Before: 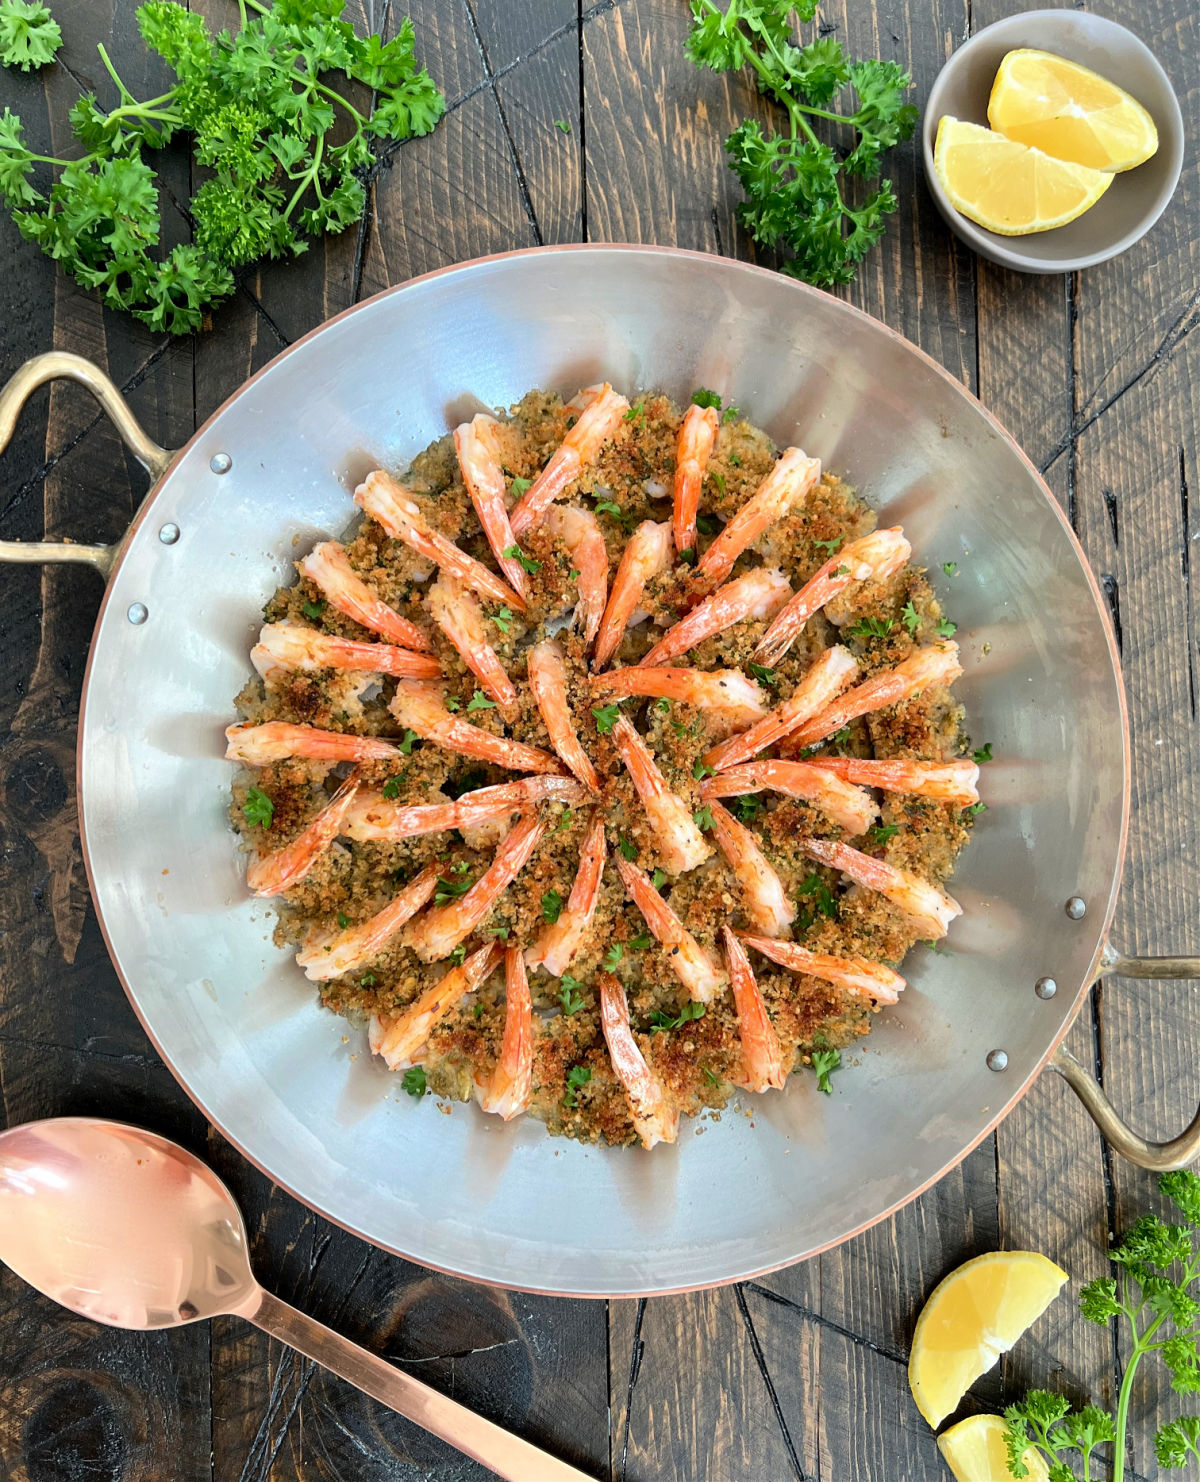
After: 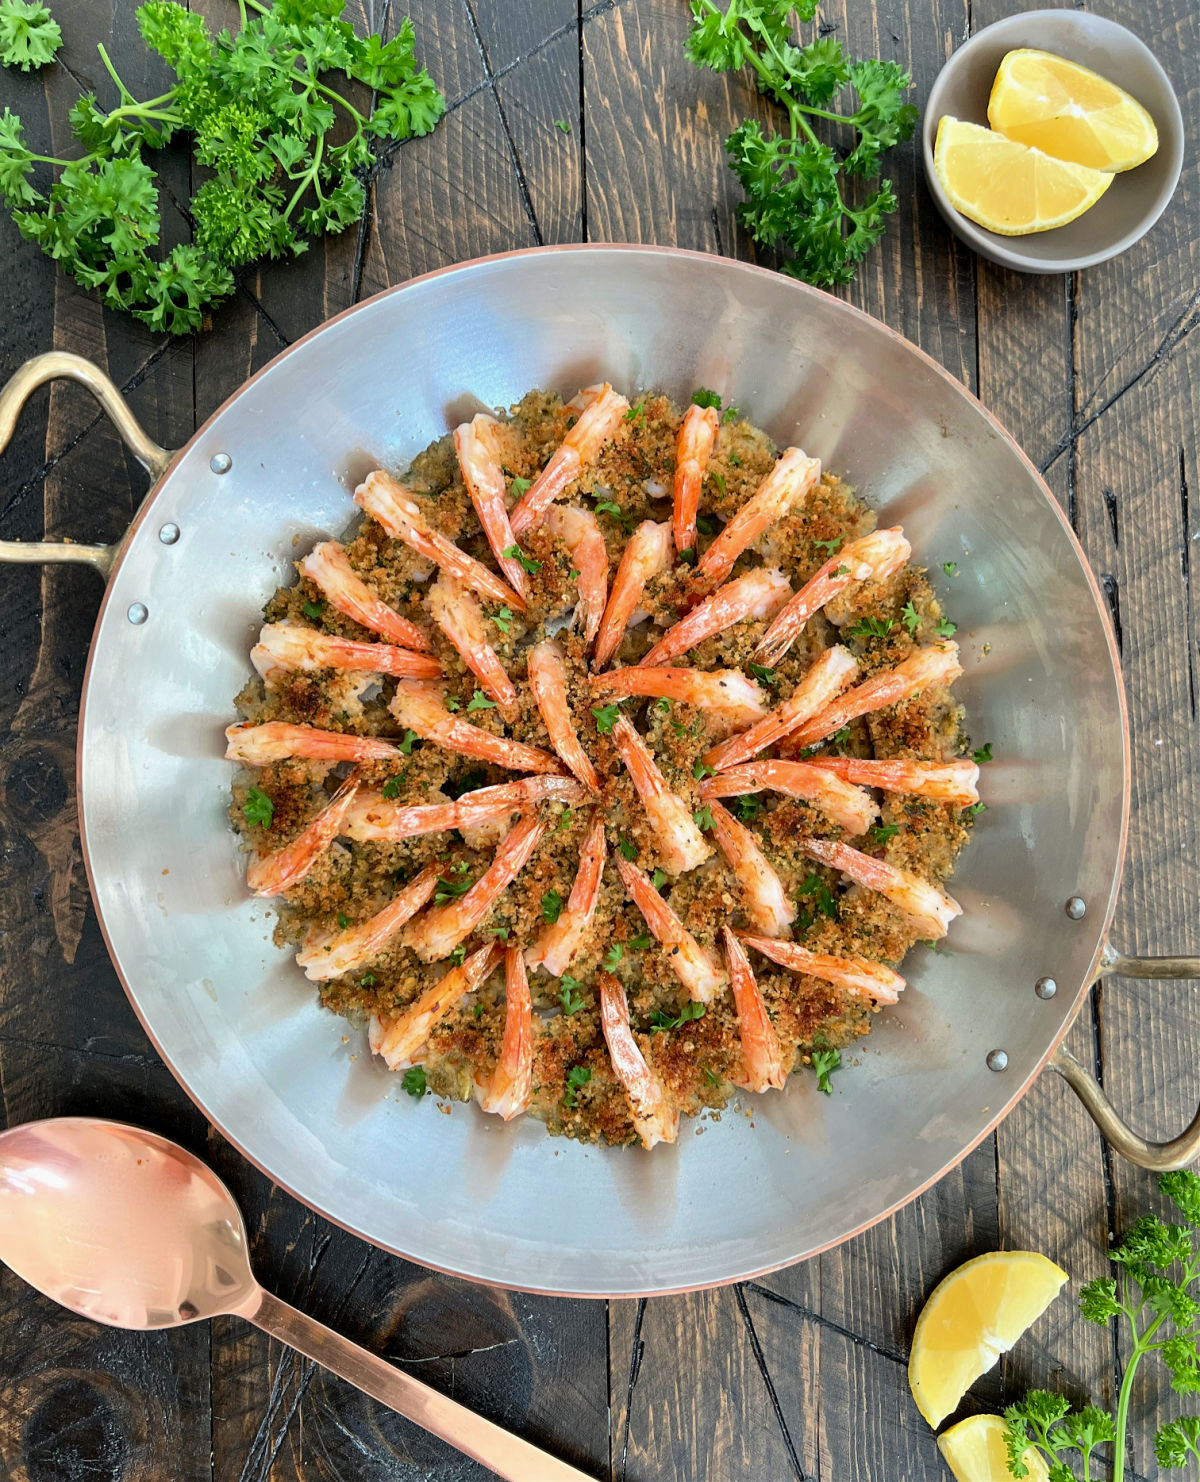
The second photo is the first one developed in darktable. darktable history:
shadows and highlights: shadows 43.76, white point adjustment -1.61, soften with gaussian
